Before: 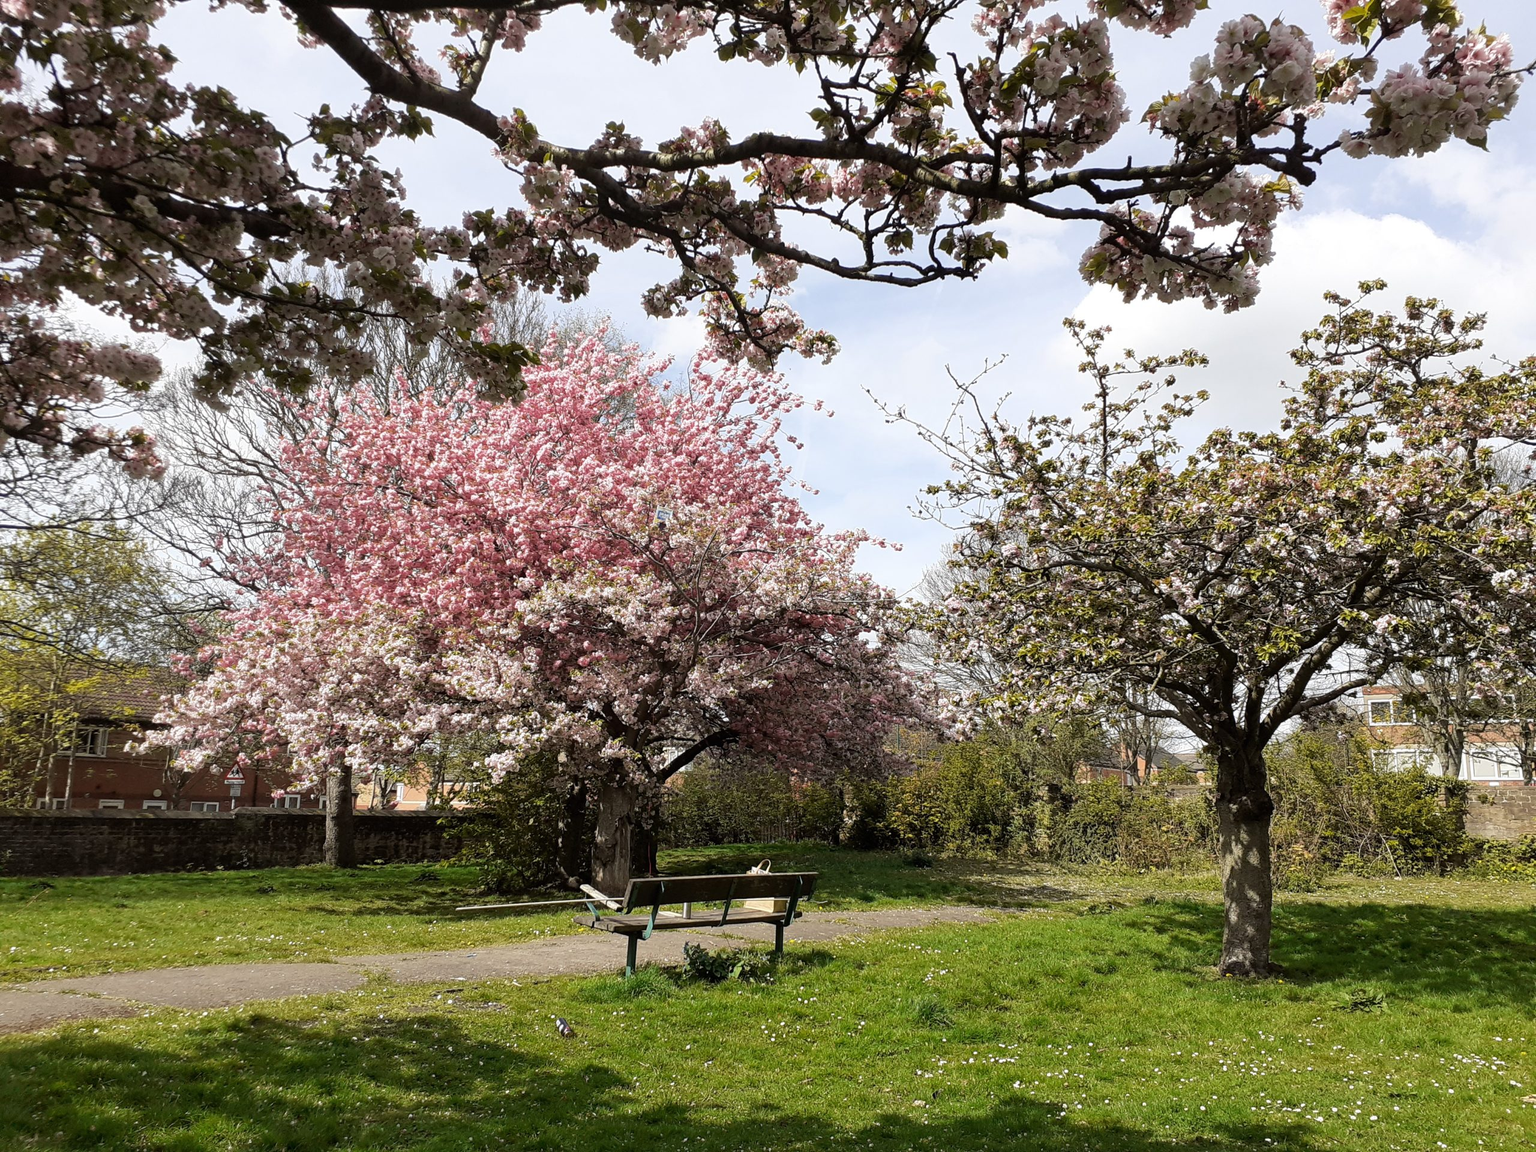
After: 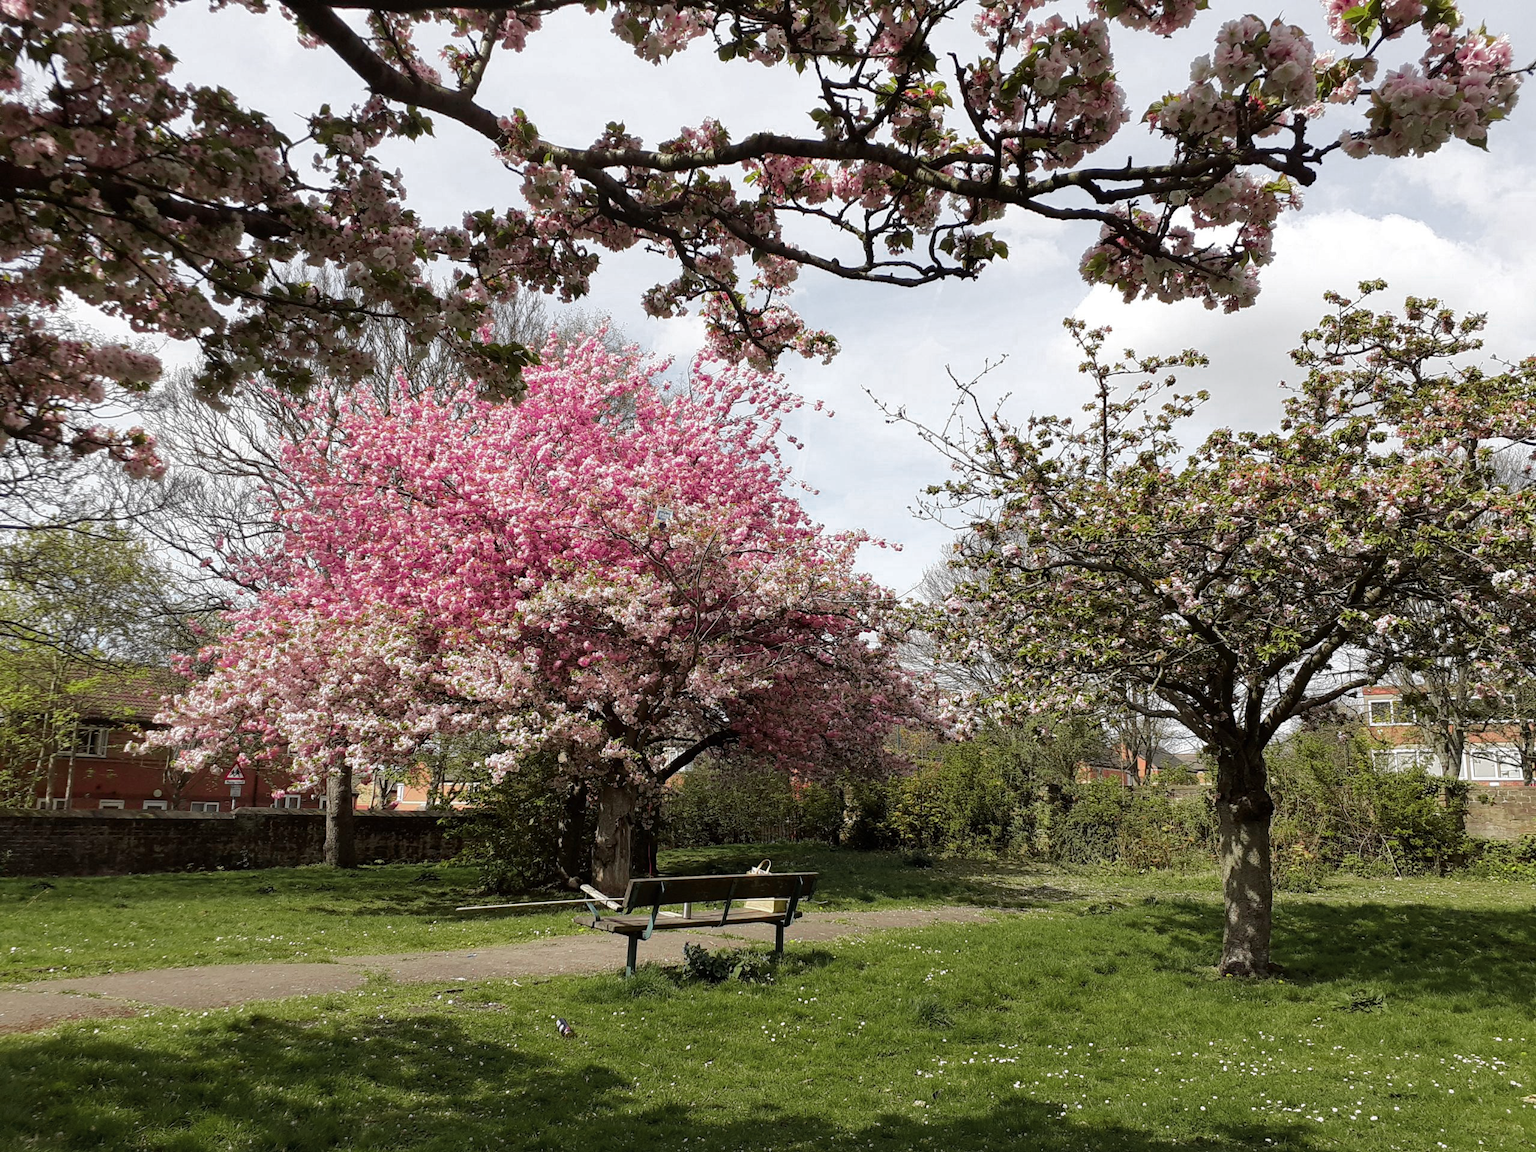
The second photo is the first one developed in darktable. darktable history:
rgb curve: curves: ch0 [(0, 0) (0.175, 0.154) (0.785, 0.663) (1, 1)]
color zones: curves: ch0 [(0, 0.533) (0.126, 0.533) (0.234, 0.533) (0.368, 0.357) (0.5, 0.5) (0.625, 0.5) (0.74, 0.637) (0.875, 0.5)]; ch1 [(0.004, 0.708) (0.129, 0.662) (0.25, 0.5) (0.375, 0.331) (0.496, 0.396) (0.625, 0.649) (0.739, 0.26) (0.875, 0.5) (1, 0.478)]; ch2 [(0, 0.409) (0.132, 0.403) (0.236, 0.558) (0.379, 0.448) (0.5, 0.5) (0.625, 0.5) (0.691, 0.39) (0.875, 0.5)]
